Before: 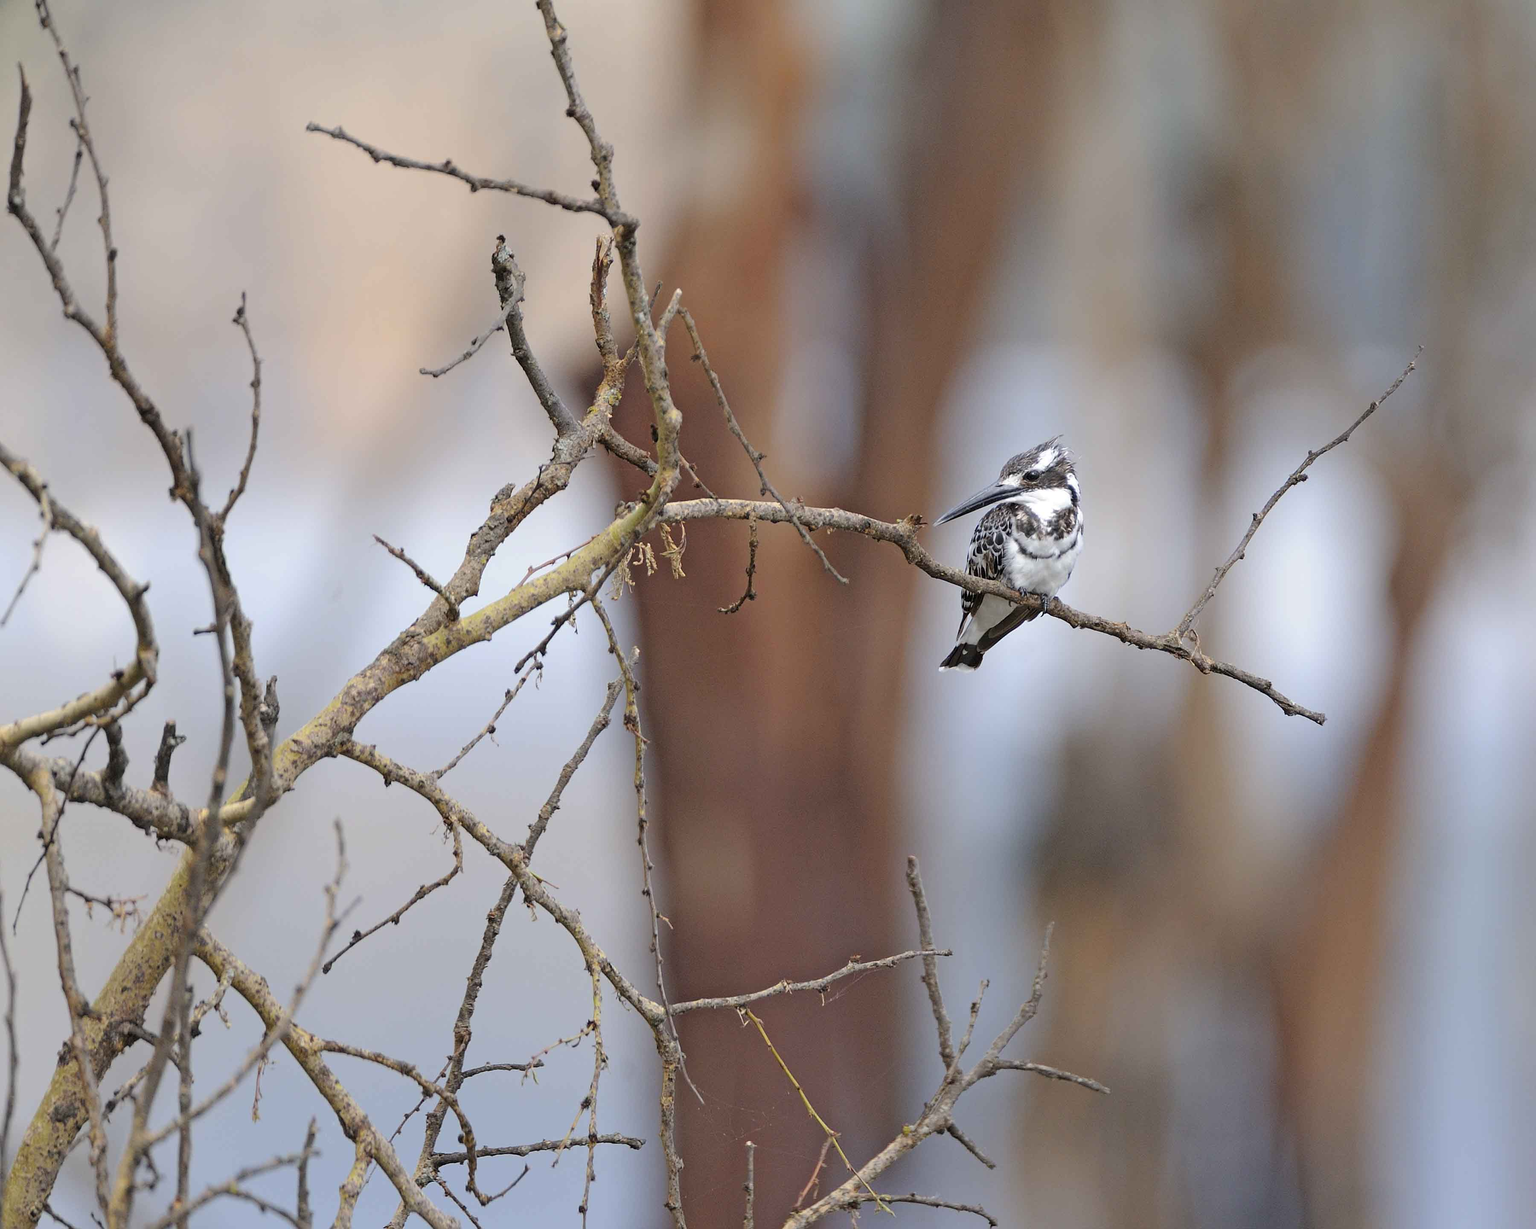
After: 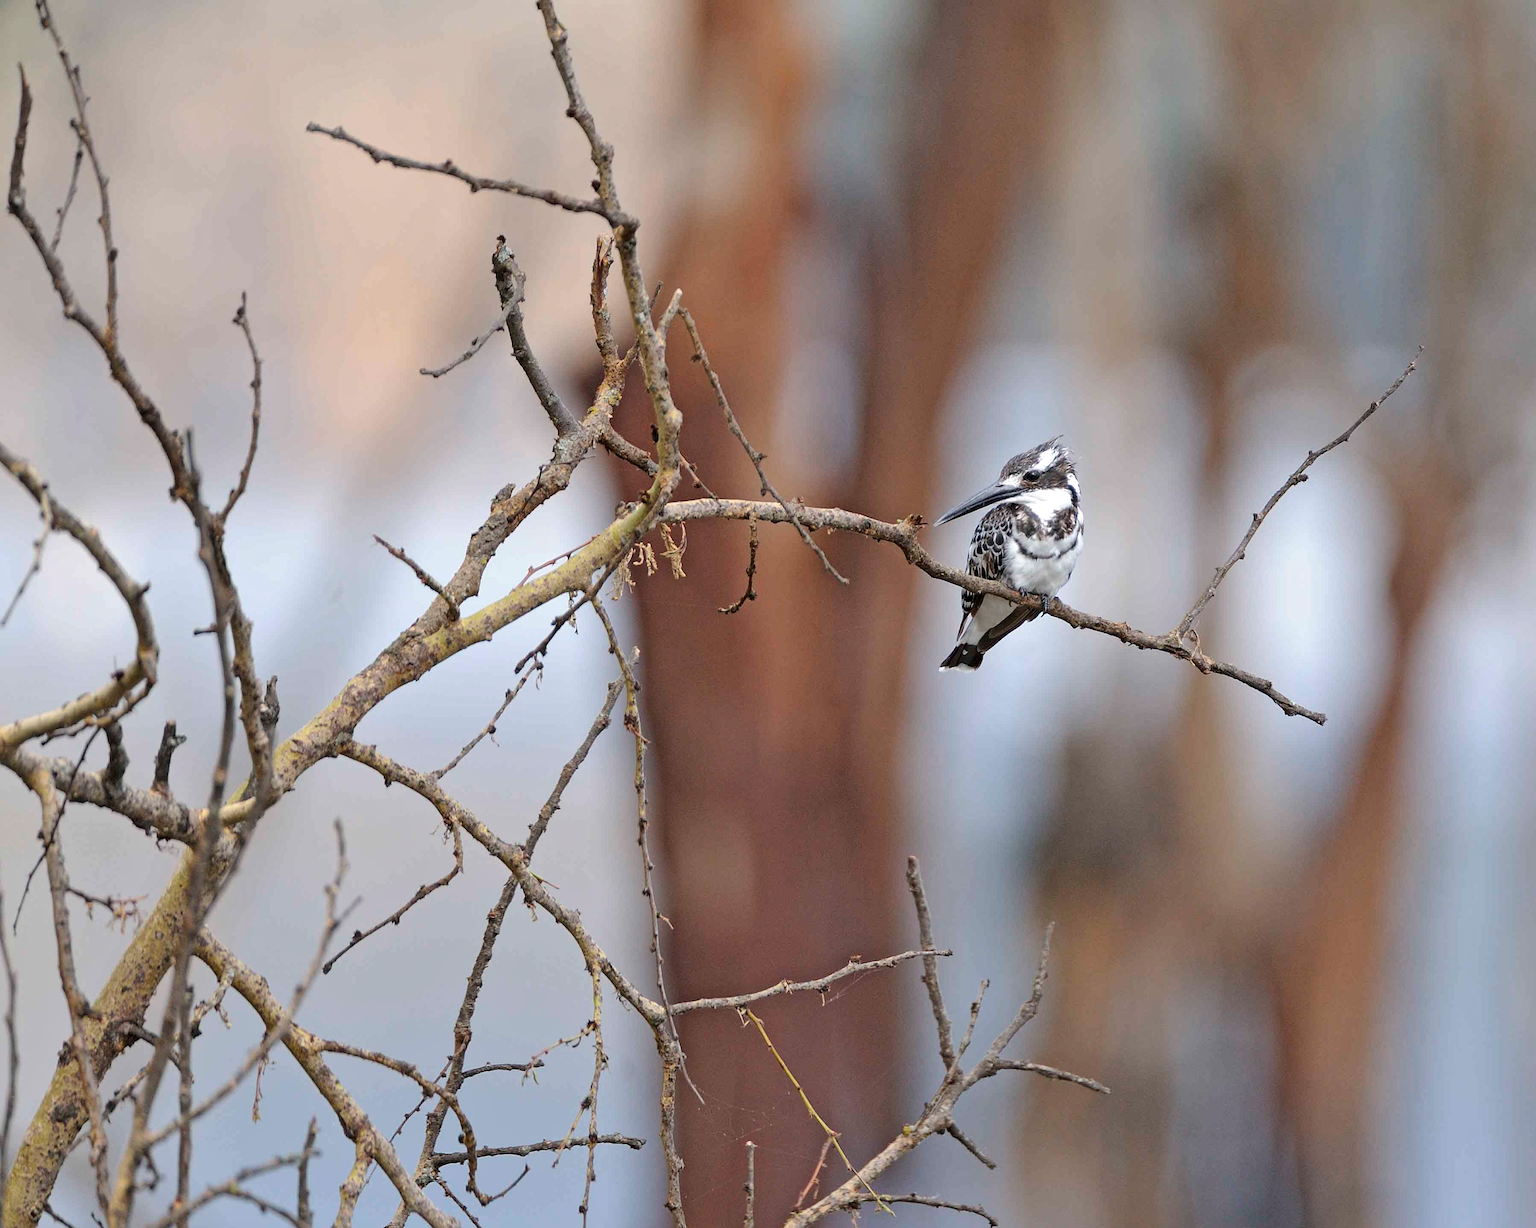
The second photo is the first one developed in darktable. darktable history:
local contrast: mode bilateral grid, contrast 19, coarseness 51, detail 132%, midtone range 0.2
